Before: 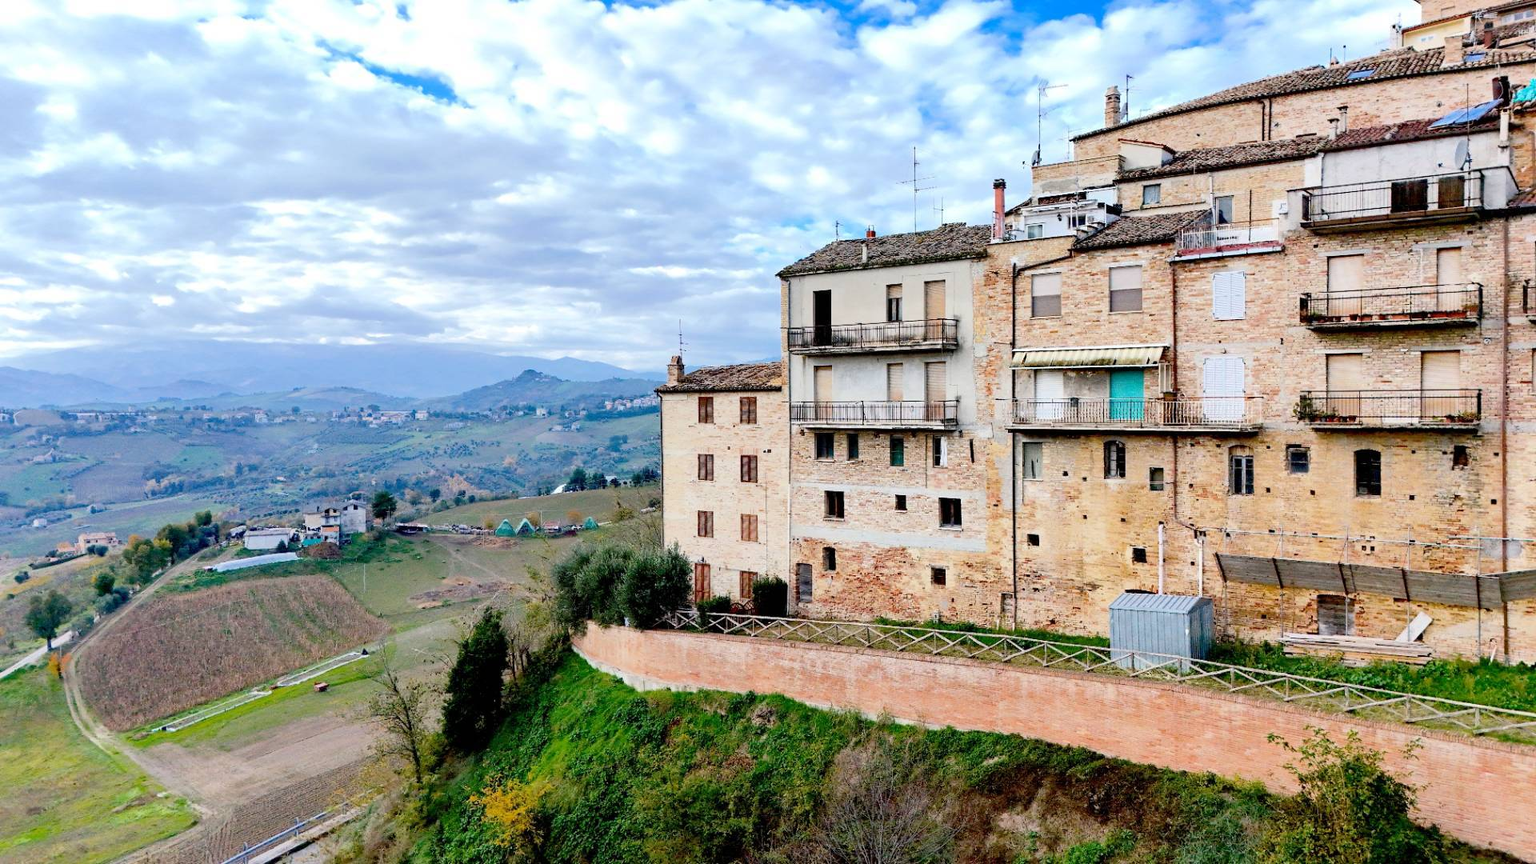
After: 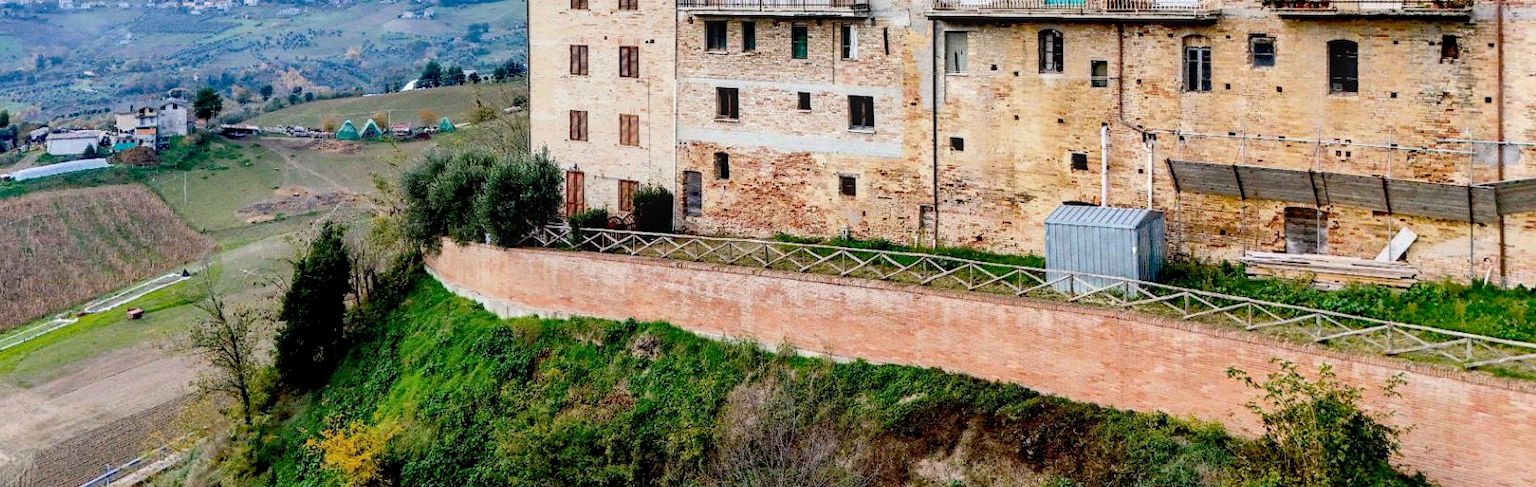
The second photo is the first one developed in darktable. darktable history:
crop and rotate: left 13.306%, top 48.129%, bottom 2.928%
local contrast: on, module defaults
